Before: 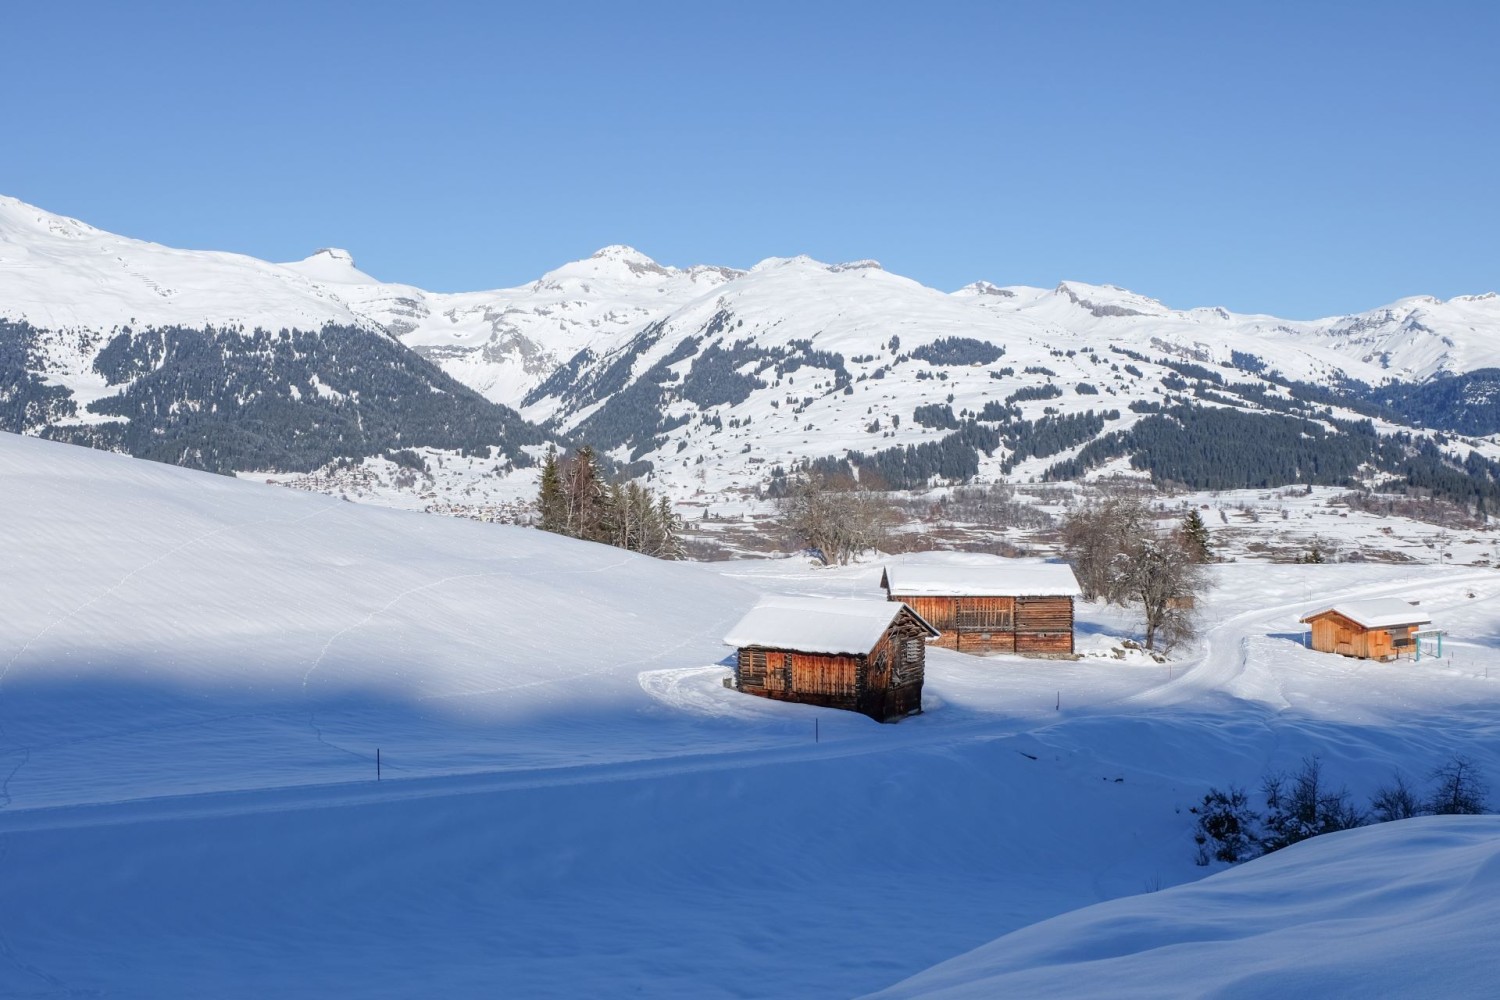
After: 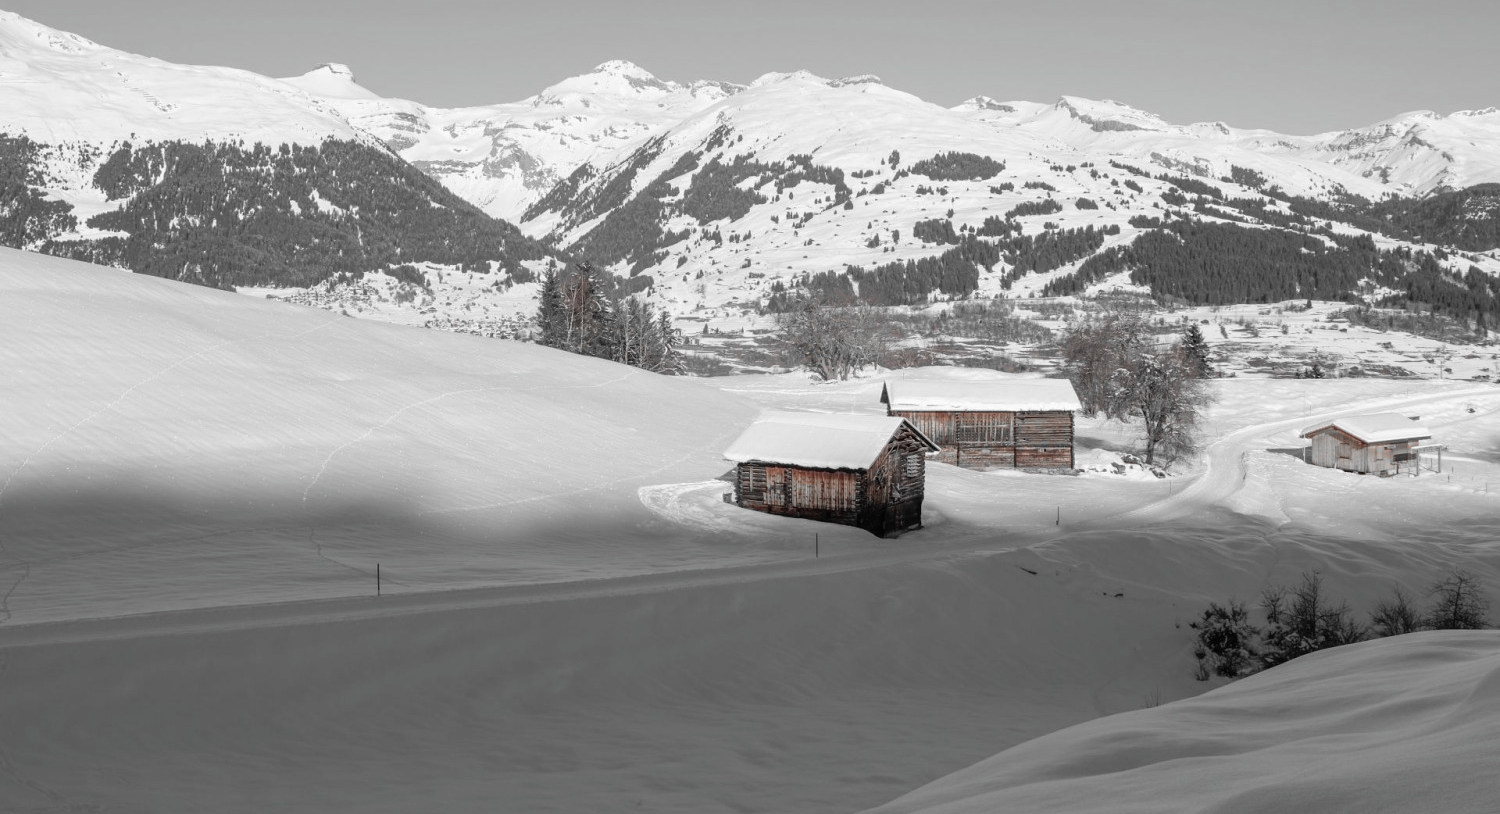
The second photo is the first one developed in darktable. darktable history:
tone equalizer: on, module defaults
color zones: curves: ch1 [(0, 0.006) (0.094, 0.285) (0.171, 0.001) (0.429, 0.001) (0.571, 0.003) (0.714, 0.004) (0.857, 0.004) (1, 0.006)]
crop and rotate: top 18.507%
white balance: emerald 1
